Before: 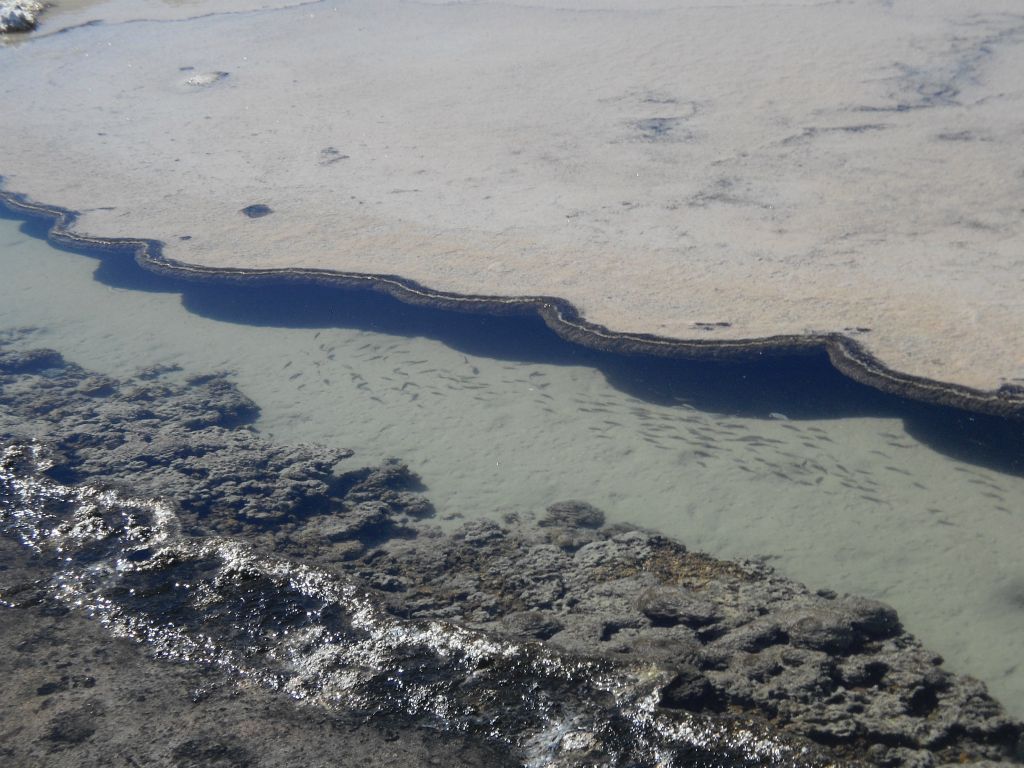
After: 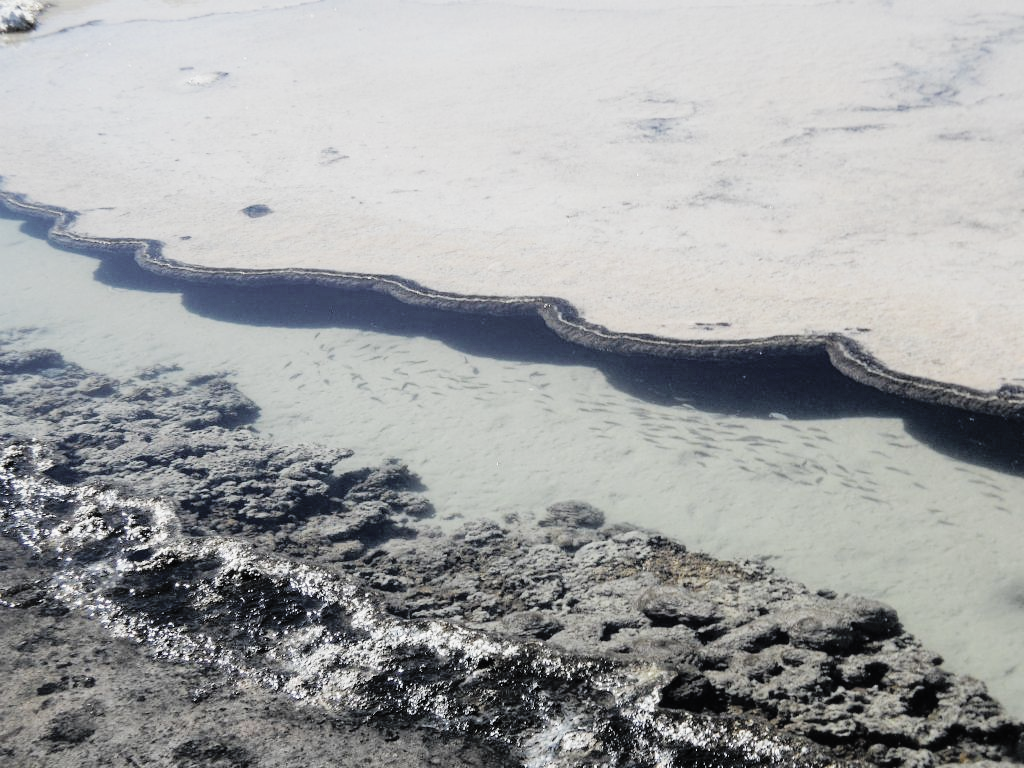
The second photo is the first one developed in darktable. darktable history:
color balance rgb: linear chroma grading › shadows -2.2%, linear chroma grading › highlights -15%, linear chroma grading › global chroma -10%, linear chroma grading › mid-tones -10%, perceptual saturation grading › global saturation 45%, perceptual saturation grading › highlights -50%, perceptual saturation grading › shadows 30%, perceptual brilliance grading › global brilliance 18%, global vibrance 45%
tone equalizer: on, module defaults
filmic rgb: black relative exposure -5 EV, hardness 2.88, contrast 1.3, highlights saturation mix -30%
contrast brightness saturation: brightness 0.18, saturation -0.5
